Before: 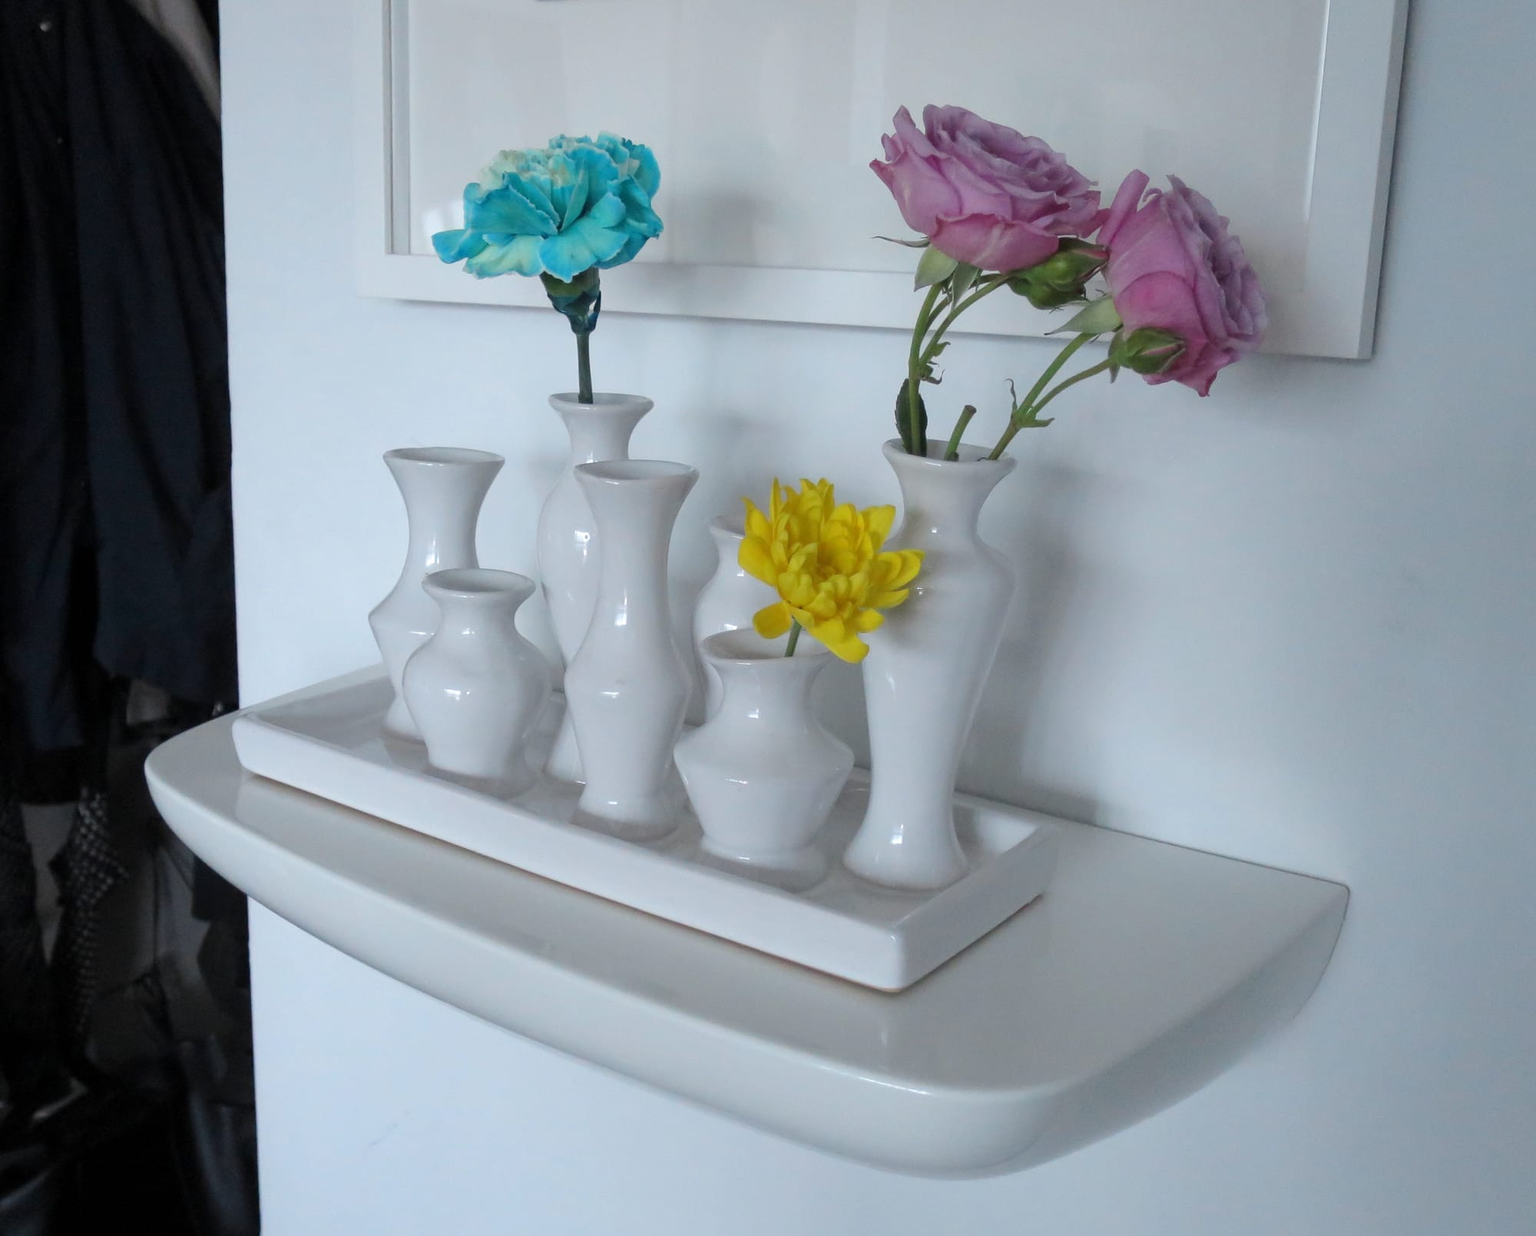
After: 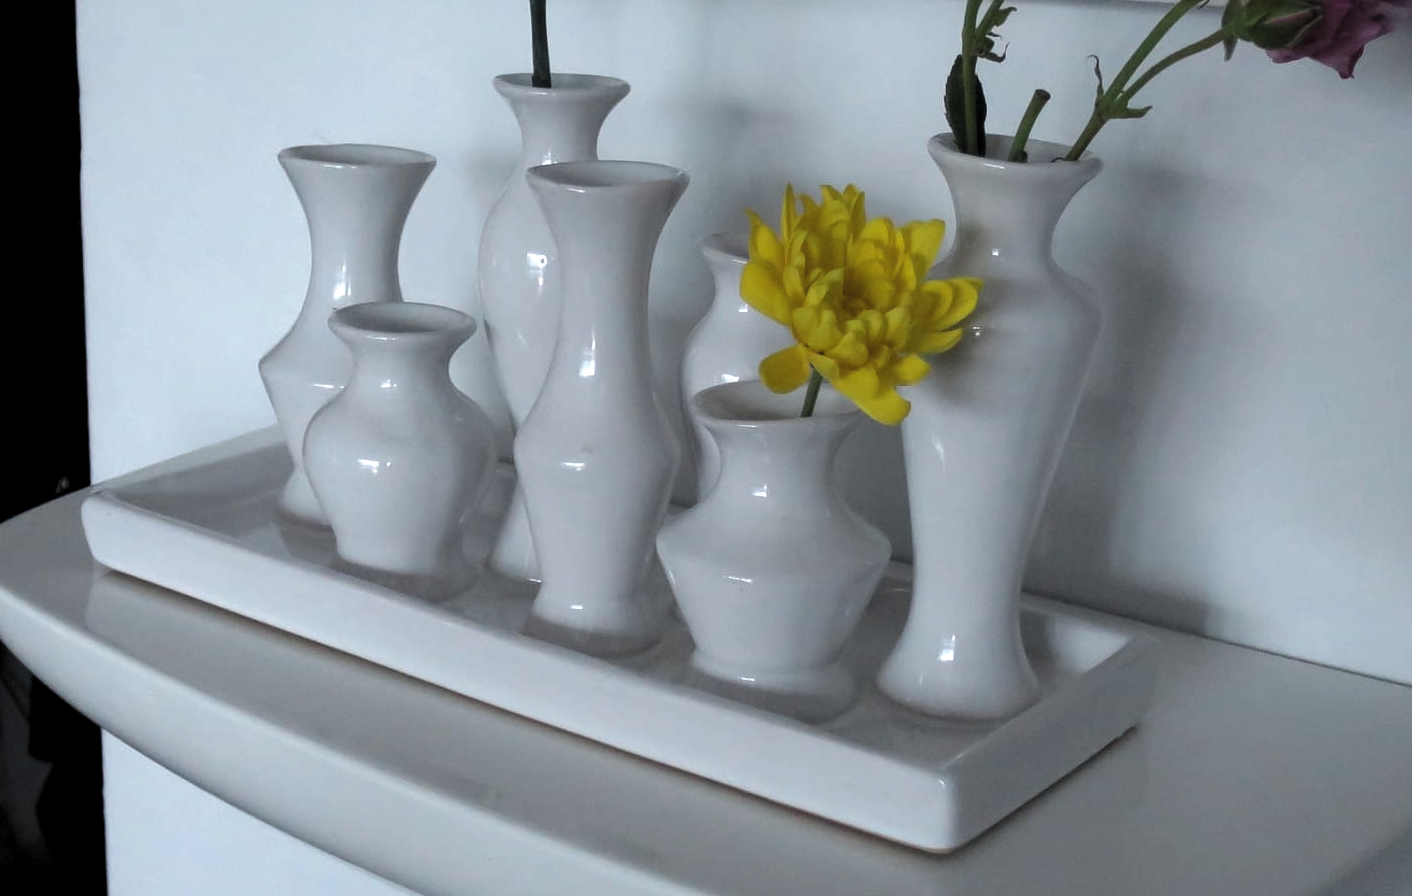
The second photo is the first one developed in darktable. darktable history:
crop: left 11.089%, top 27.239%, right 18.287%, bottom 17.017%
levels: levels [0.101, 0.578, 0.953]
